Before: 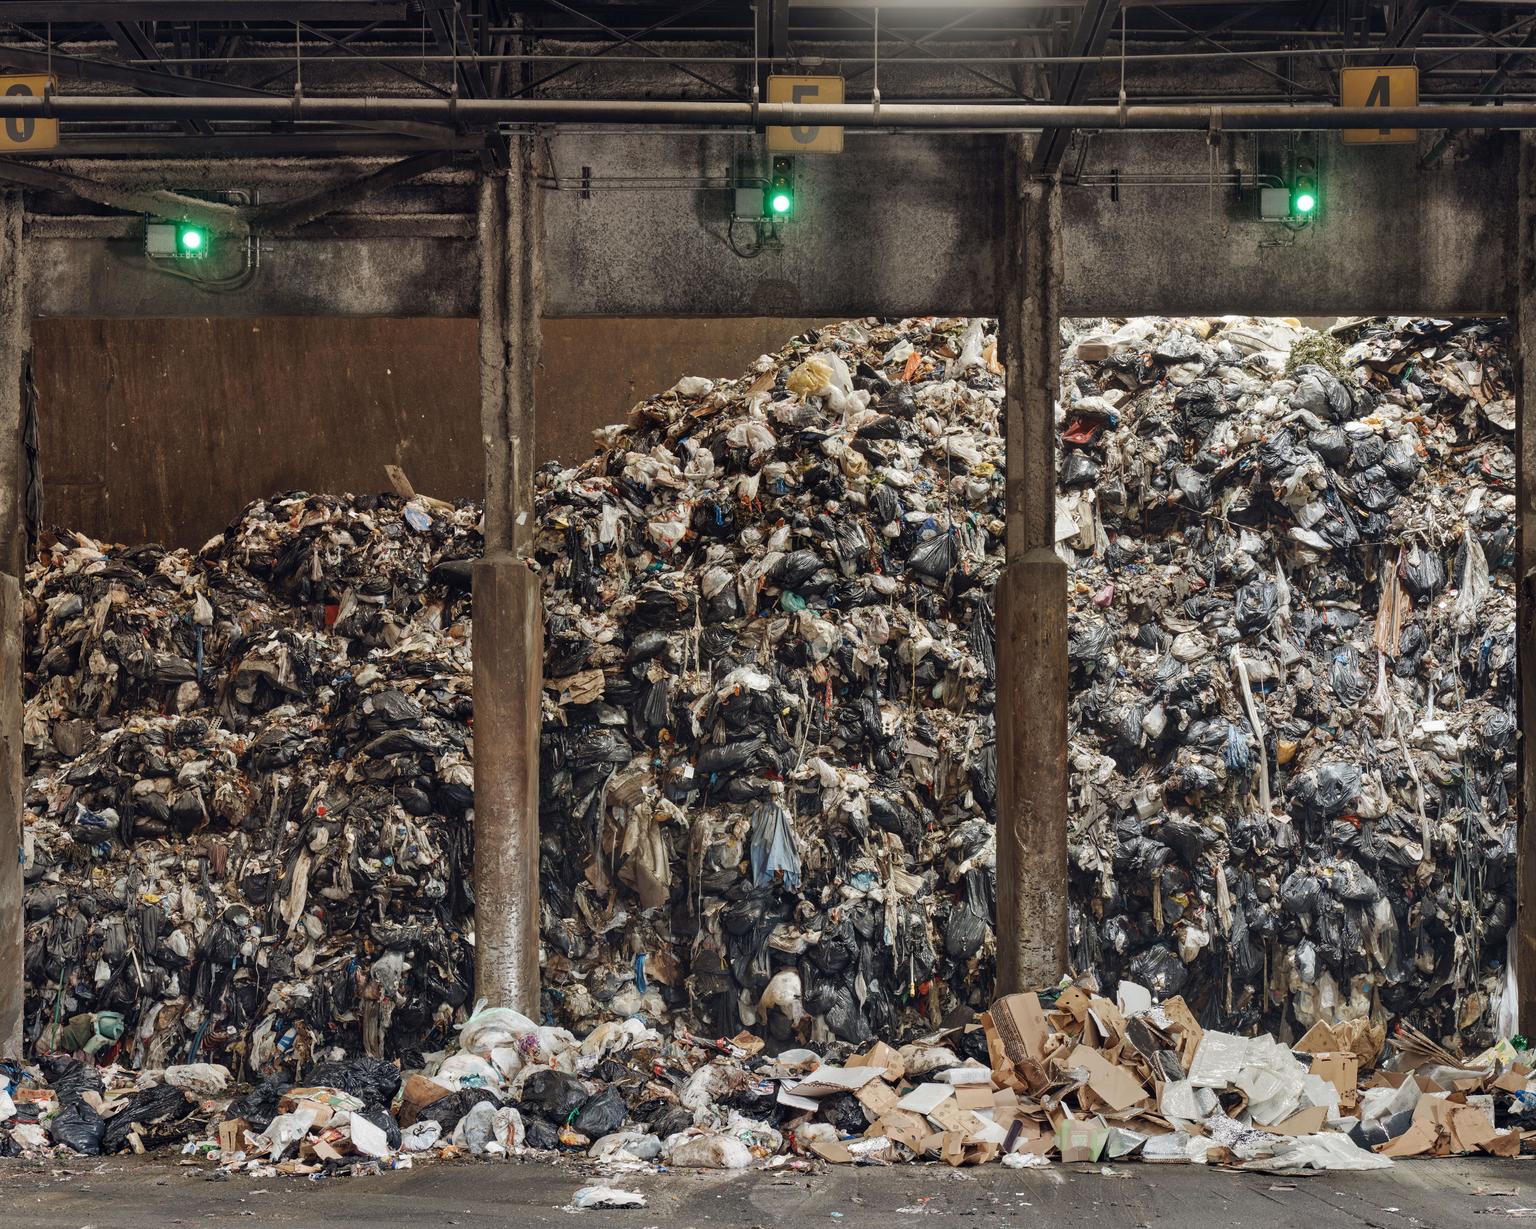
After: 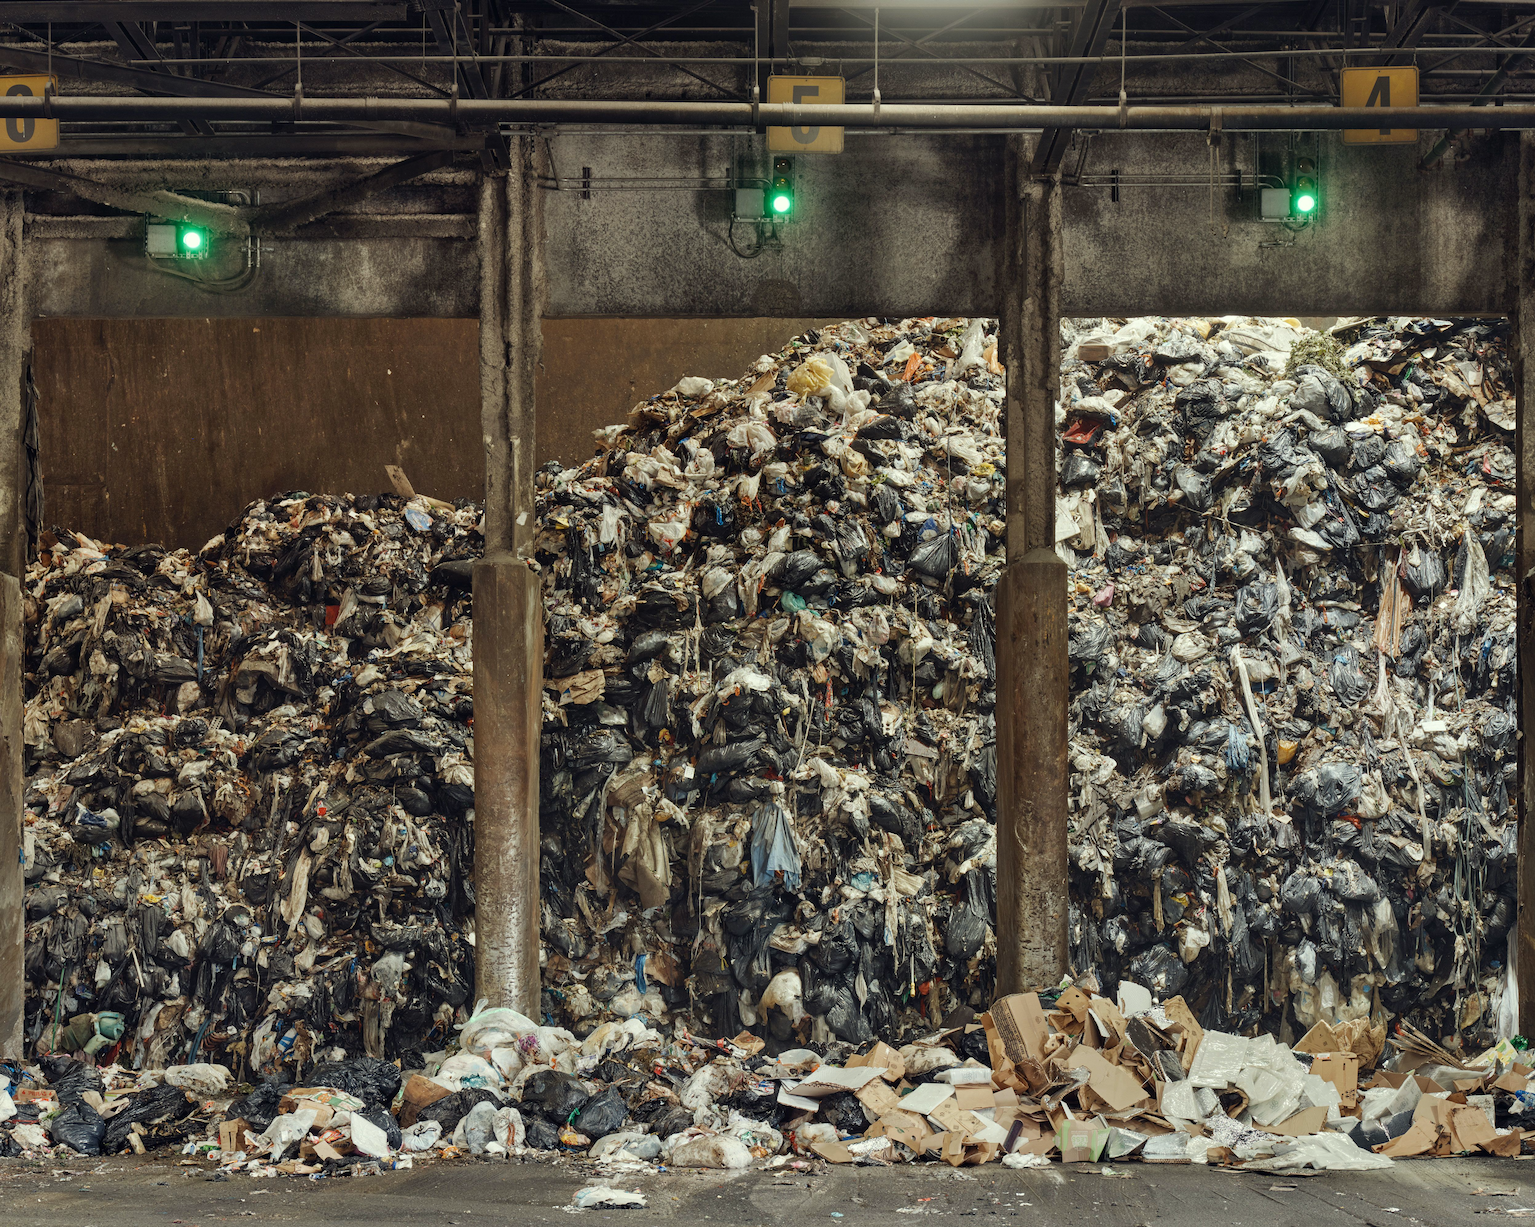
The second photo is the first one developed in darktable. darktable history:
crop: bottom 0.061%
color correction: highlights a* -4.31, highlights b* 6.71
